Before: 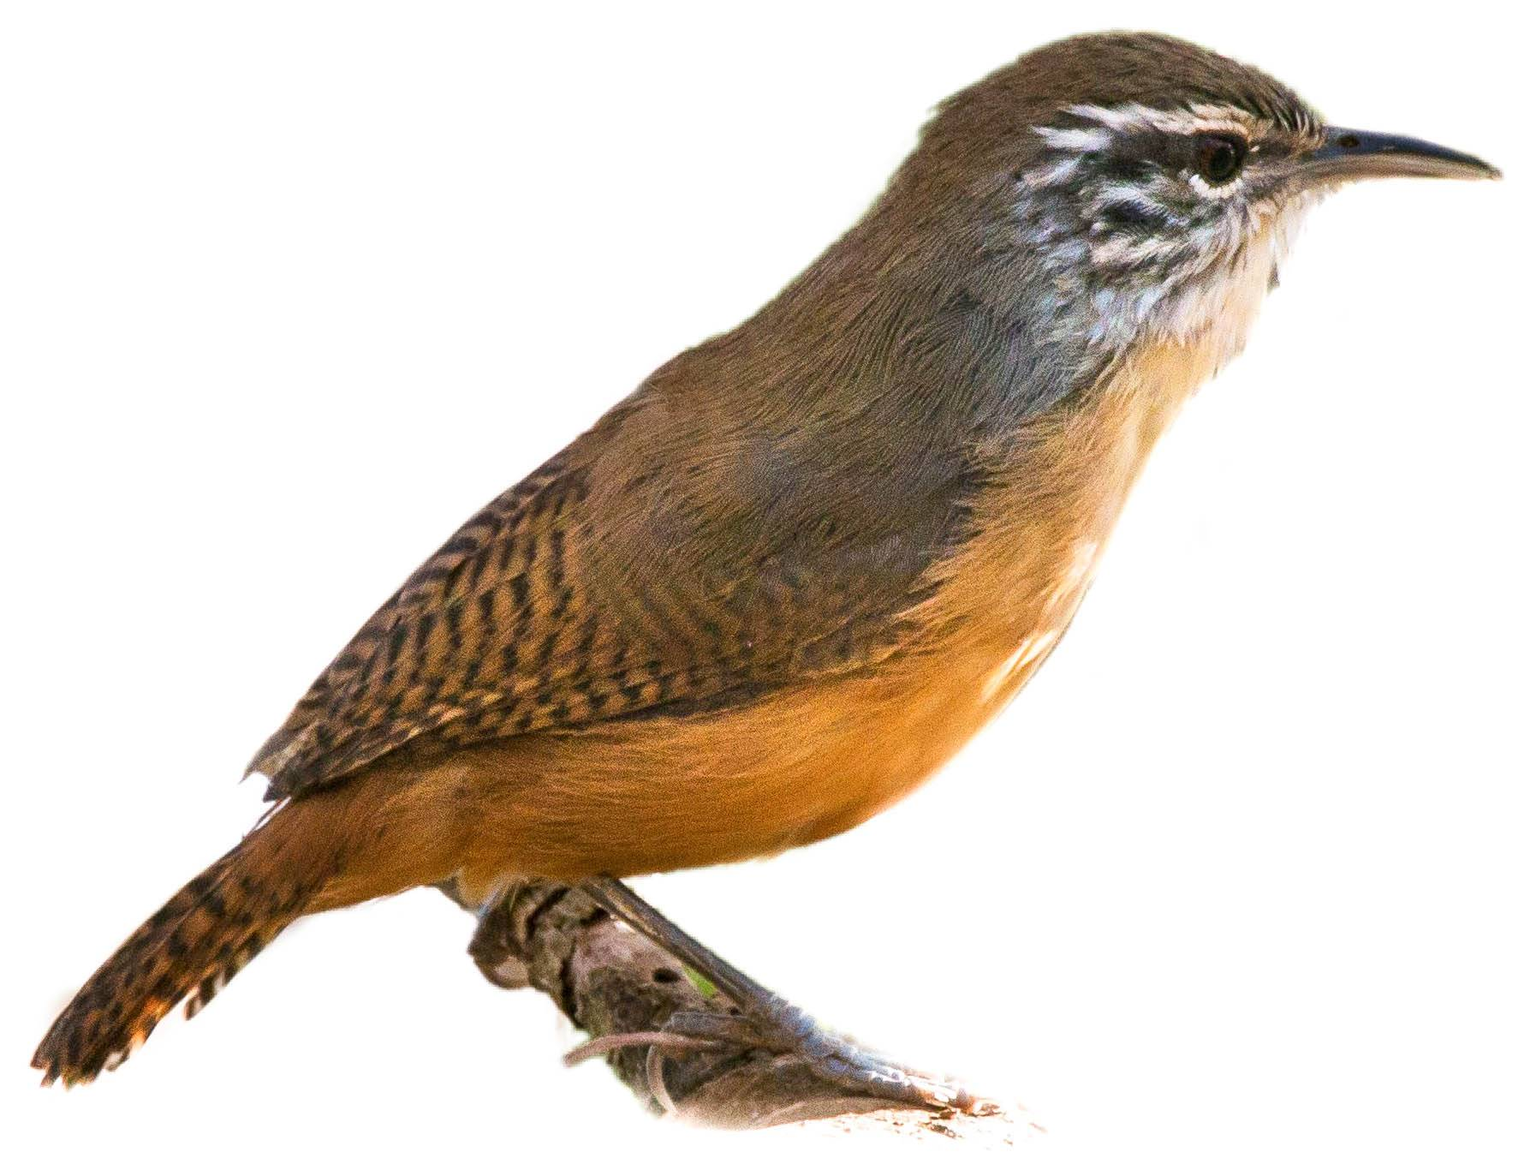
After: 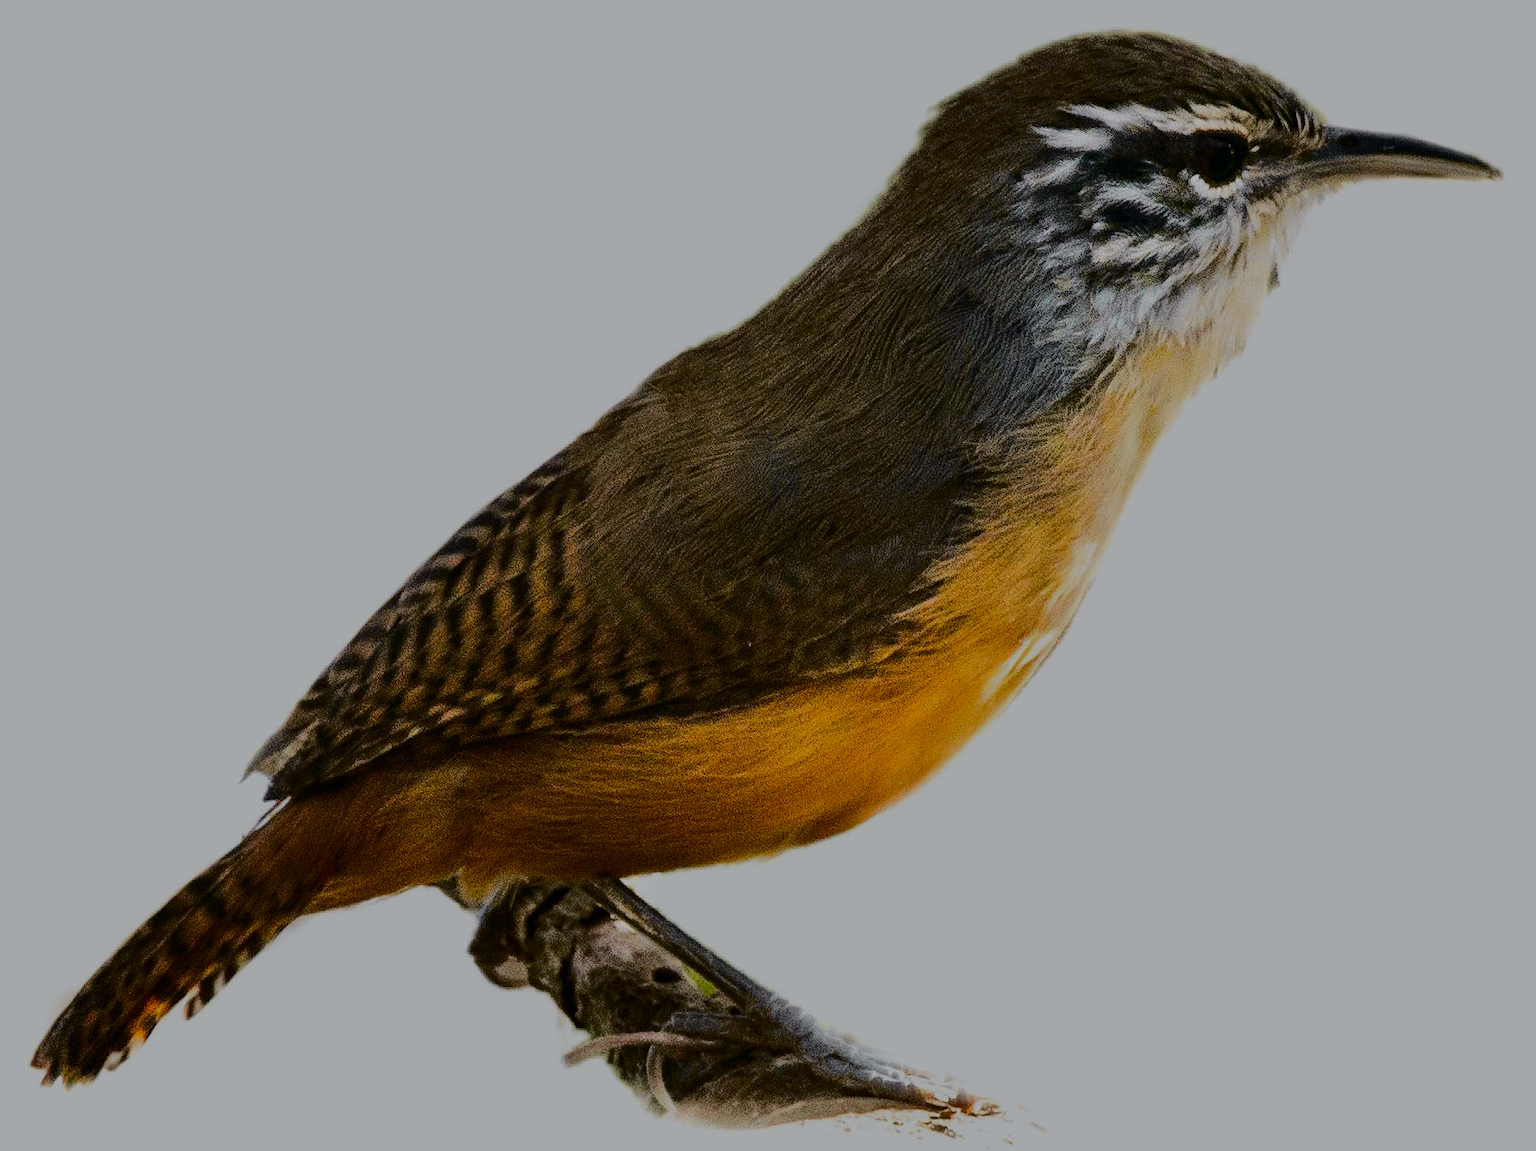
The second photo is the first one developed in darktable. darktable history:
tone equalizer: -8 EV -1.99 EV, -7 EV -1.99 EV, -6 EV -1.97 EV, -5 EV -1.99 EV, -4 EV -1.99 EV, -3 EV -1.97 EV, -2 EV -1.98 EV, -1 EV -1.61 EV, +0 EV -1.99 EV
tone curve: curves: ch0 [(0, 0) (0.11, 0.061) (0.256, 0.259) (0.398, 0.494) (0.498, 0.611) (0.65, 0.757) (0.835, 0.883) (1, 0.961)]; ch1 [(0, 0) (0.346, 0.307) (0.408, 0.369) (0.453, 0.457) (0.482, 0.479) (0.502, 0.498) (0.521, 0.51) (0.553, 0.554) (0.618, 0.65) (0.693, 0.727) (1, 1)]; ch2 [(0, 0) (0.366, 0.337) (0.434, 0.46) (0.485, 0.494) (0.5, 0.494) (0.511, 0.508) (0.537, 0.55) (0.579, 0.599) (0.621, 0.693) (1, 1)], color space Lab, independent channels, preserve colors none
exposure: black level correction 0.001, compensate highlight preservation false
